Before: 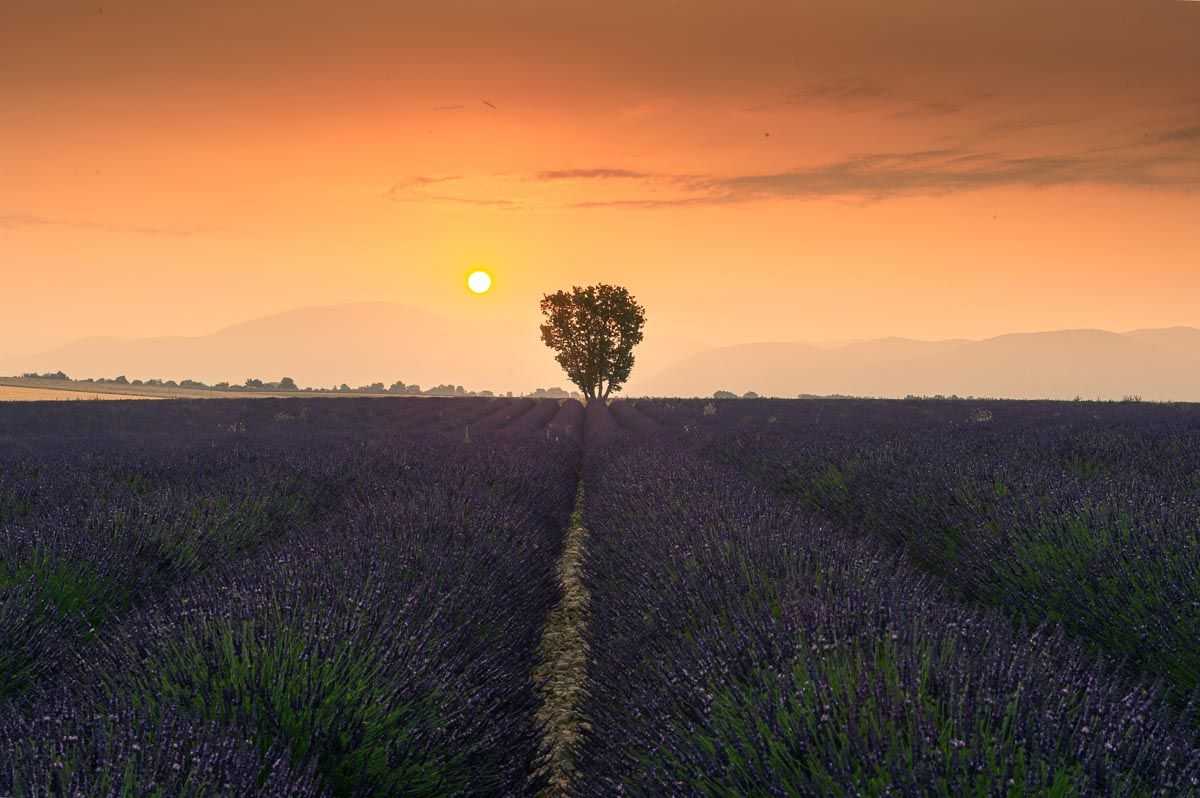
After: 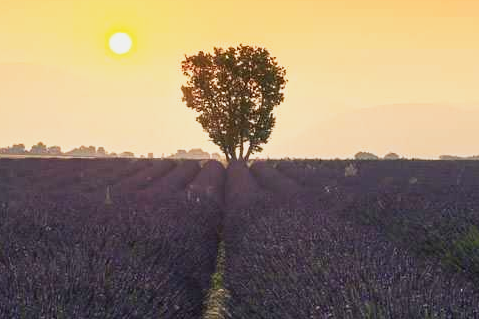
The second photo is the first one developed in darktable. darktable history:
crop: left 30%, top 30%, right 30%, bottom 30%
base curve: curves: ch0 [(0, 0) (0.088, 0.125) (0.176, 0.251) (0.354, 0.501) (0.613, 0.749) (1, 0.877)], preserve colors none
